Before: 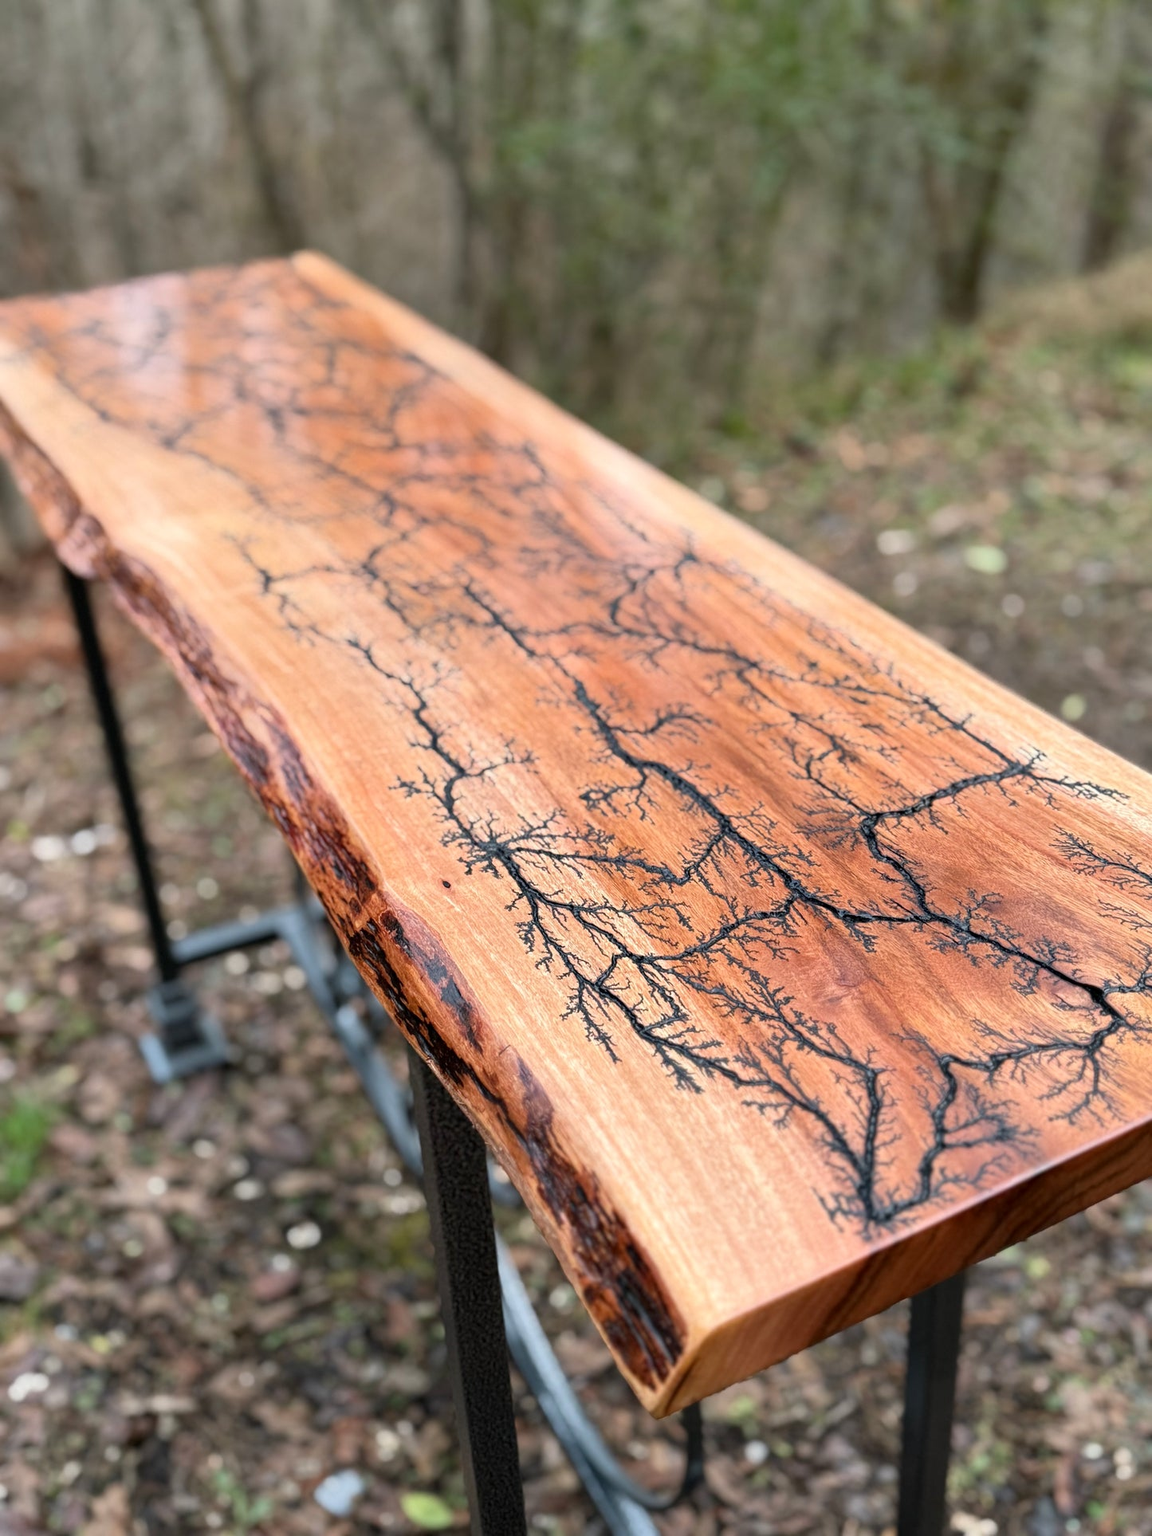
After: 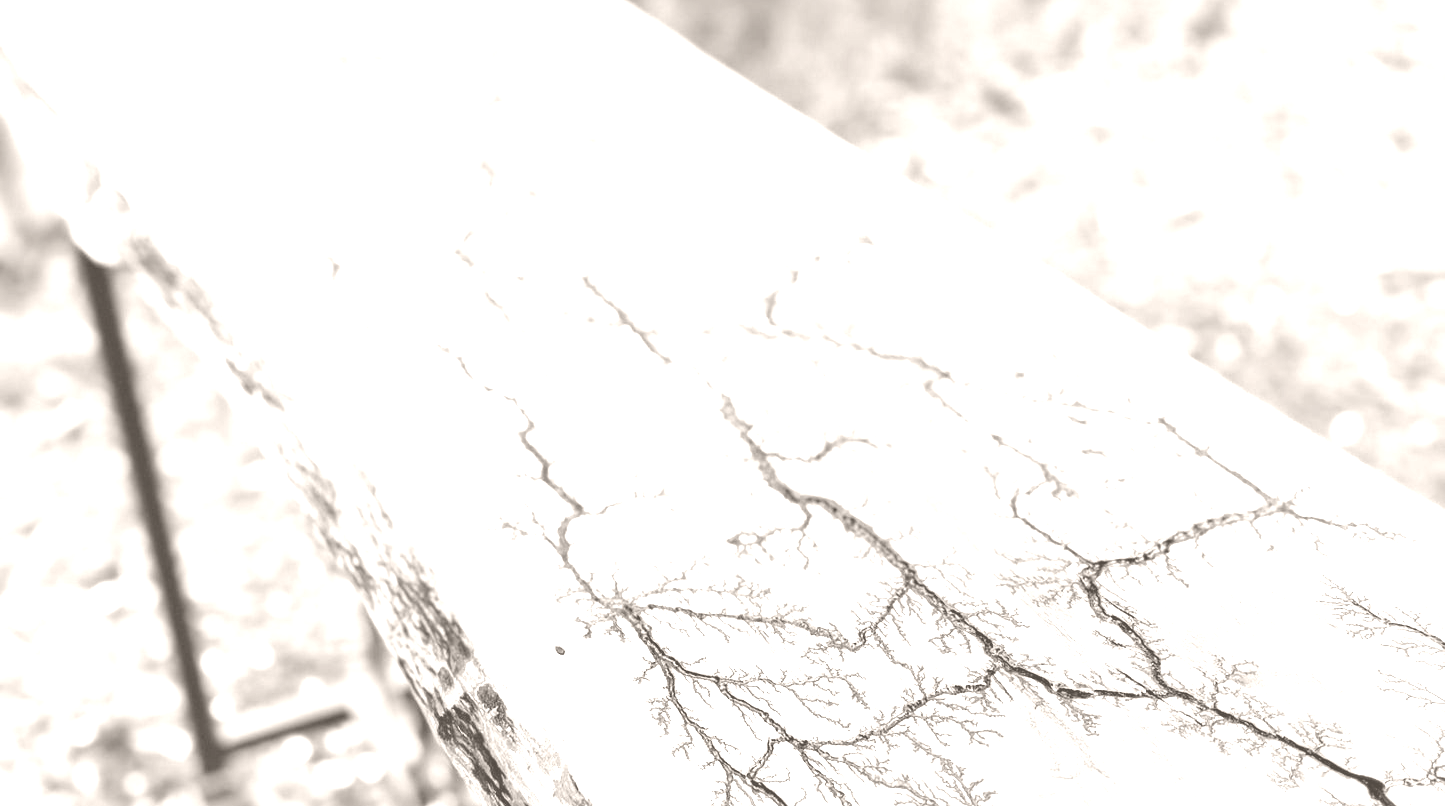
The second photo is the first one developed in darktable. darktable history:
exposure: black level correction 0, exposure 1.125 EV, compensate exposure bias true, compensate highlight preservation false
crop and rotate: top 23.84%, bottom 34.294%
colorize: hue 34.49°, saturation 35.33%, source mix 100%, lightness 55%, version 1
